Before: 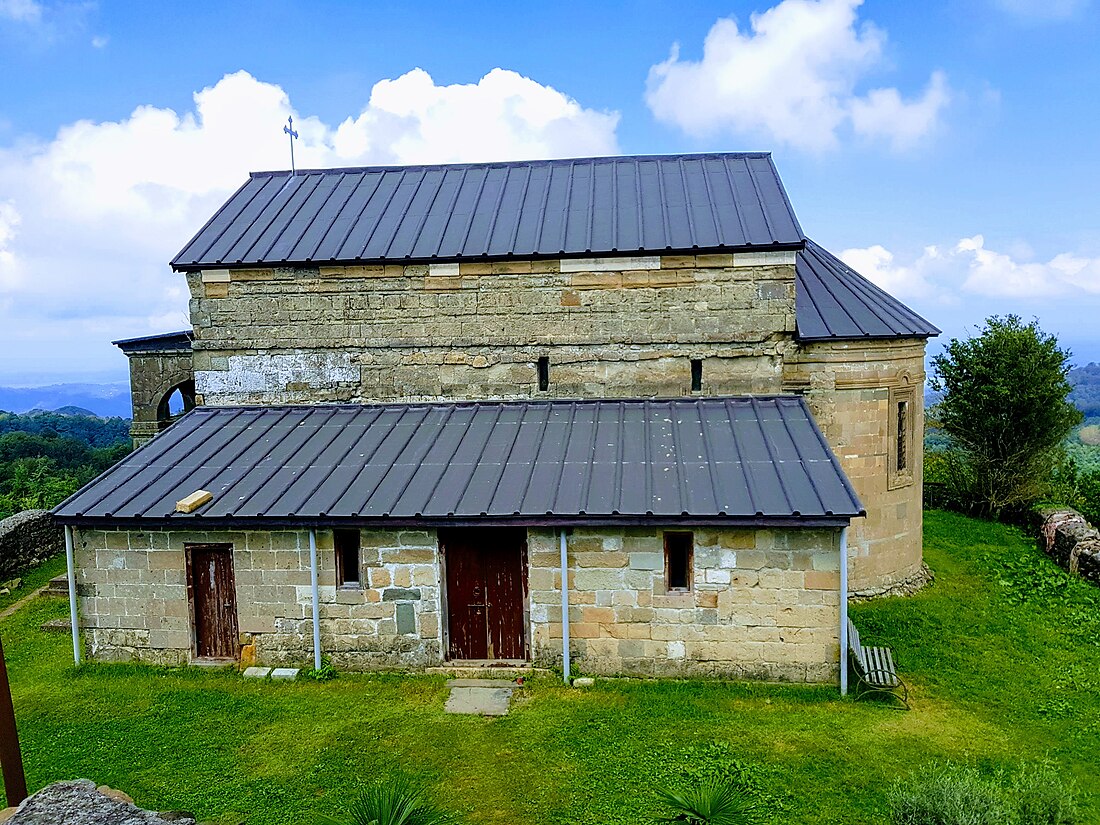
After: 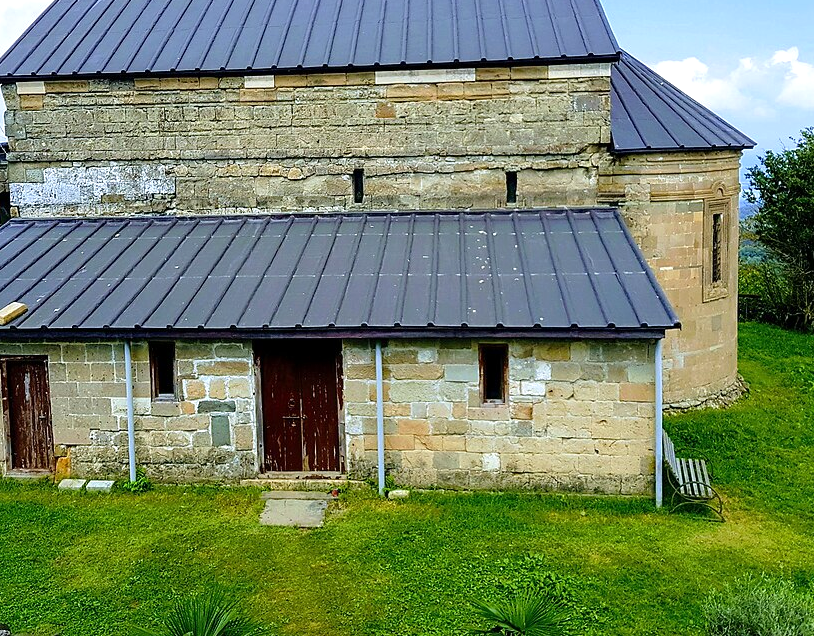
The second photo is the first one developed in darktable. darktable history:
exposure: exposure 0.258 EV, compensate highlight preservation false
crop: left 16.871%, top 22.857%, right 9.116%
